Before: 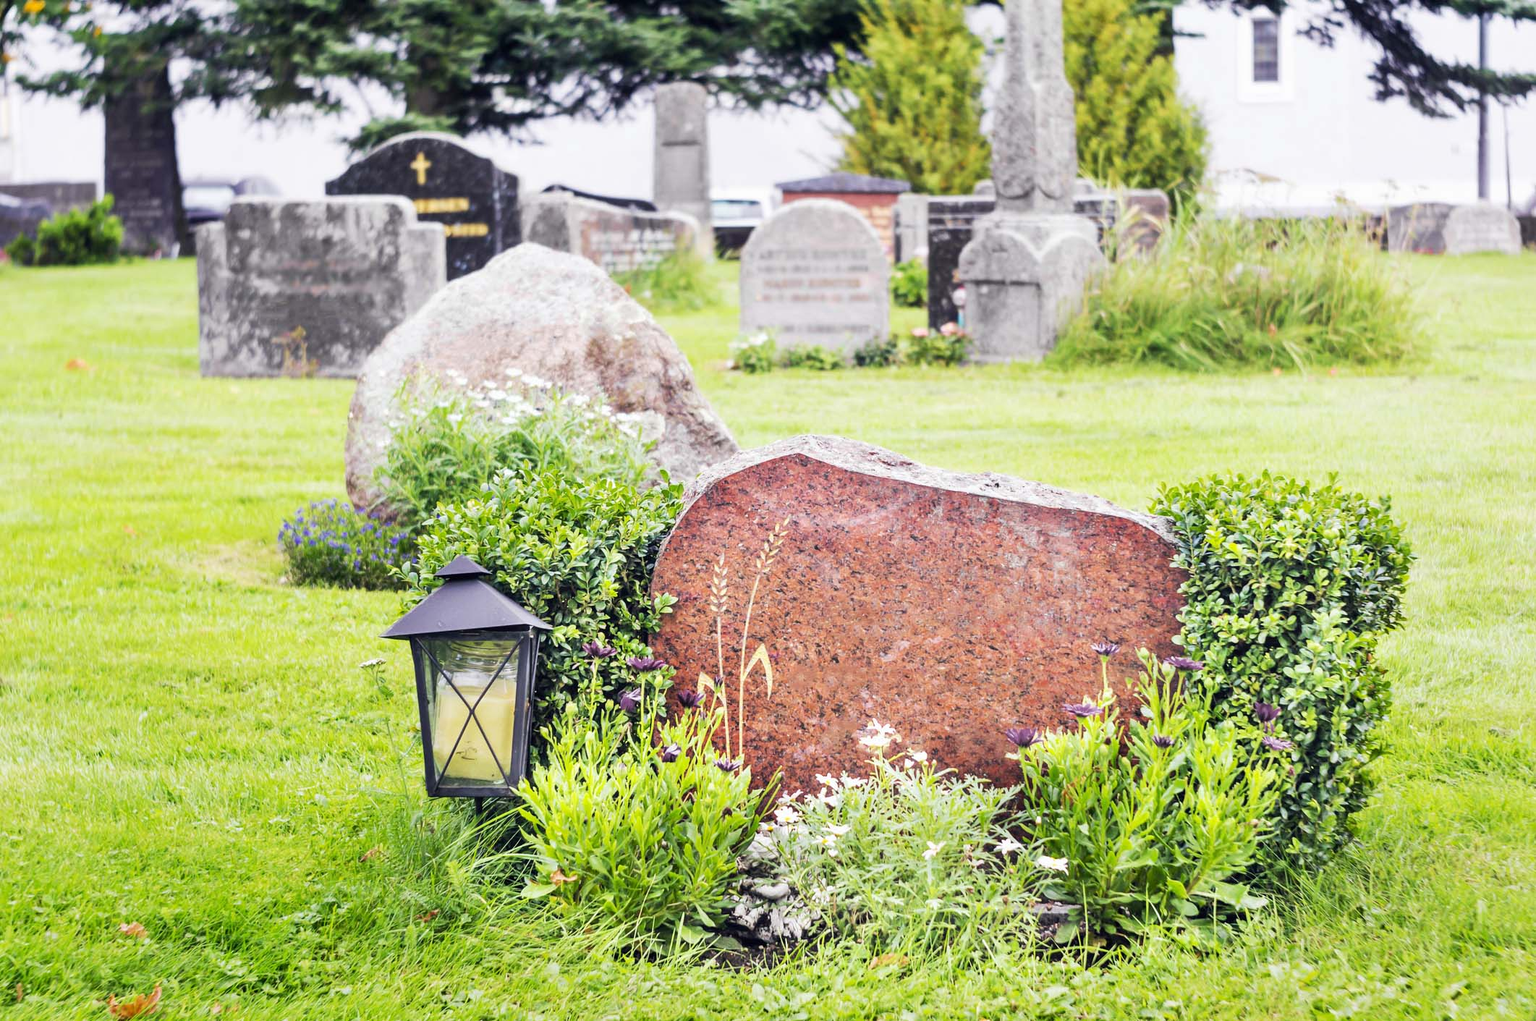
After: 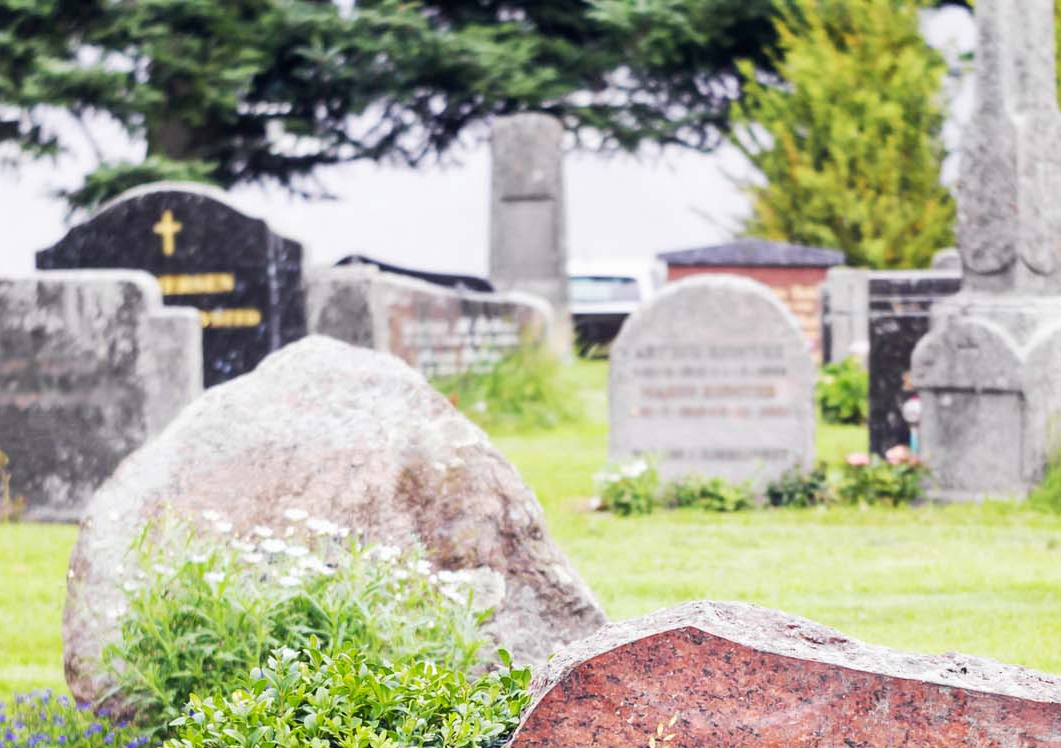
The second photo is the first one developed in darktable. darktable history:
crop: left 19.506%, right 30.477%, bottom 46.967%
